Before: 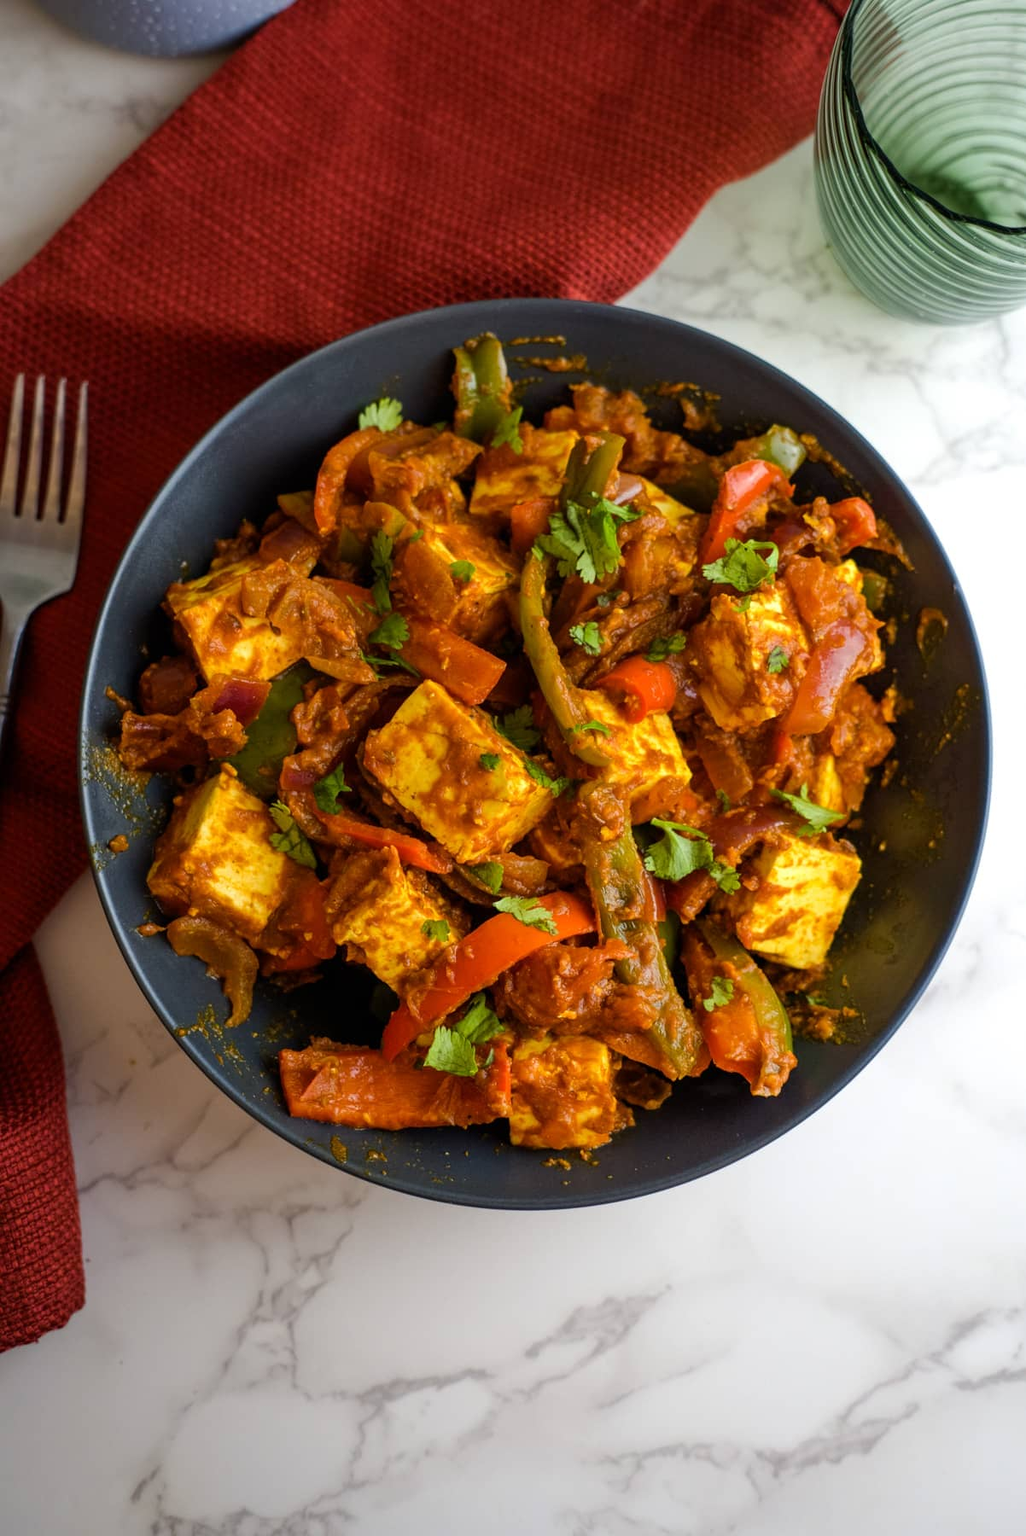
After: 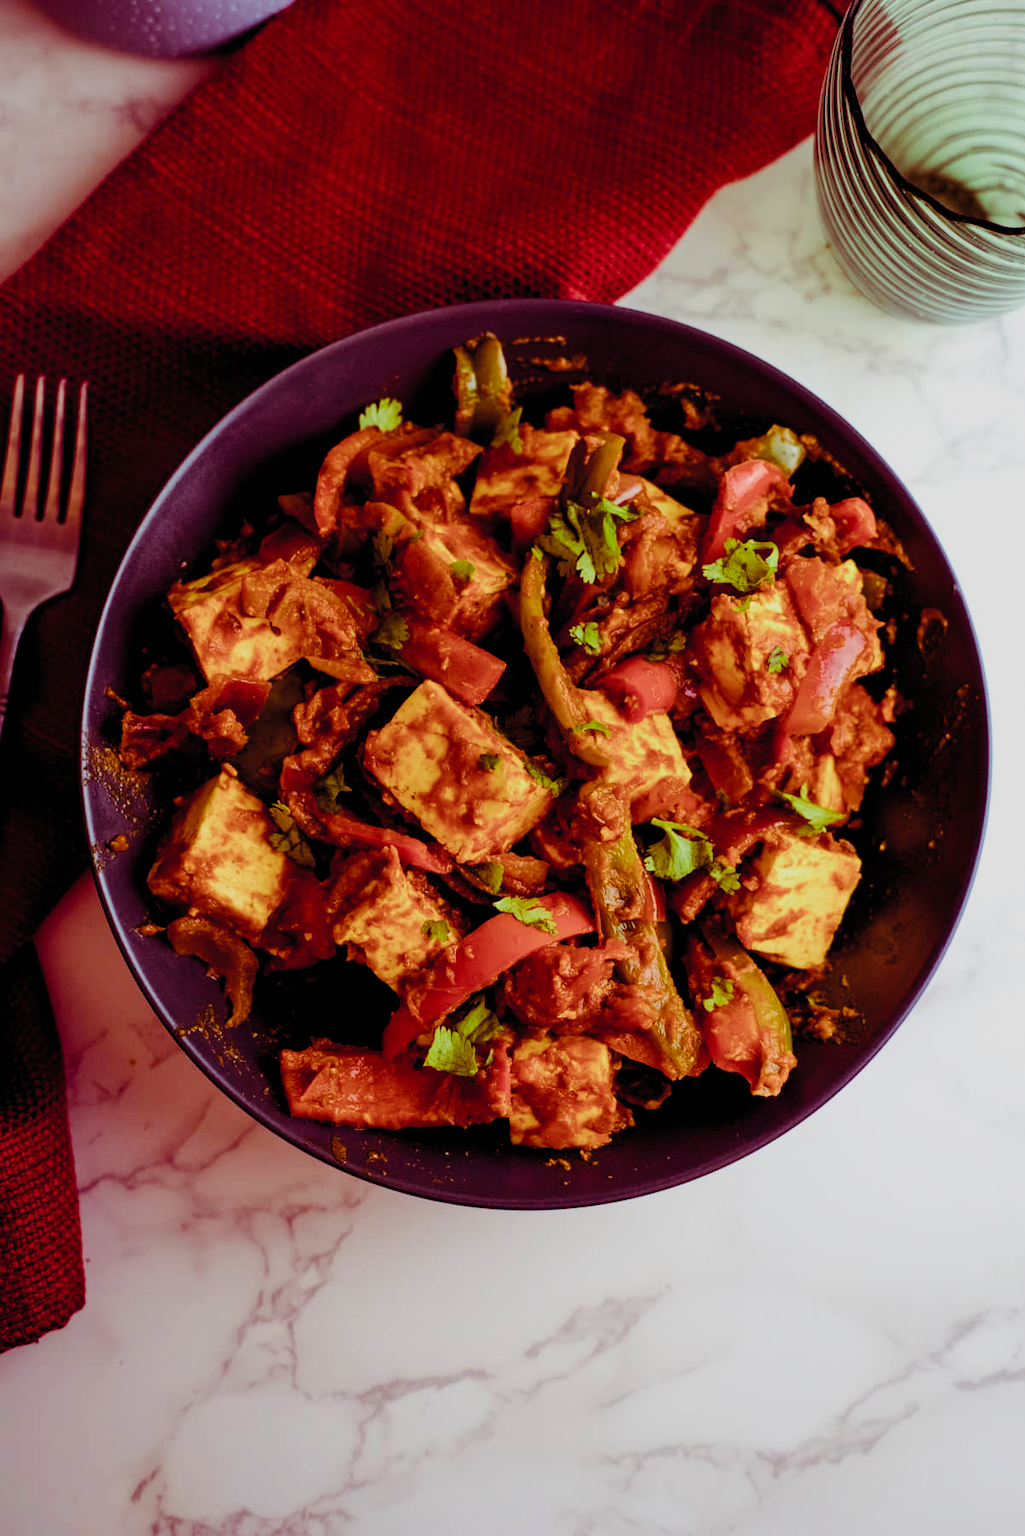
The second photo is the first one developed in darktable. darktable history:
filmic rgb: black relative exposure -6.97 EV, white relative exposure 5.67 EV, hardness 2.86, color science v4 (2020)
color balance rgb: shadows lift › luminance -18.532%, shadows lift › chroma 35.098%, power › luminance 1.476%, global offset › luminance -0.513%, linear chroma grading › global chroma 0.351%, perceptual saturation grading › global saturation 30.026%, perceptual brilliance grading › global brilliance 15.507%, perceptual brilliance grading › shadows -35.368%
